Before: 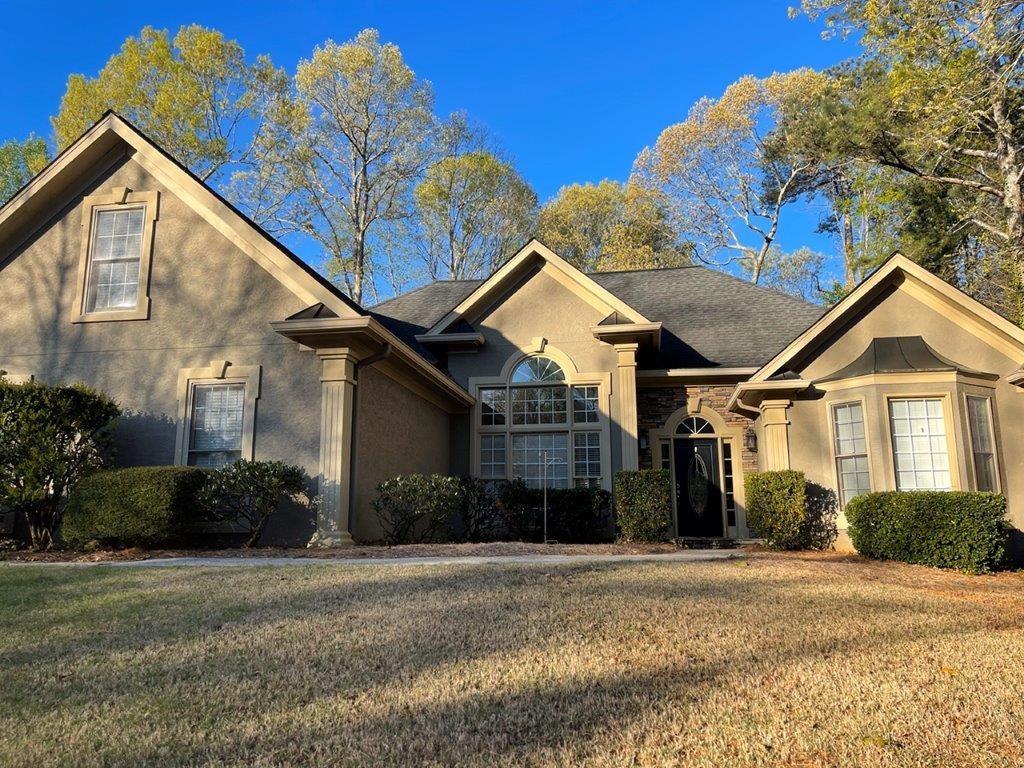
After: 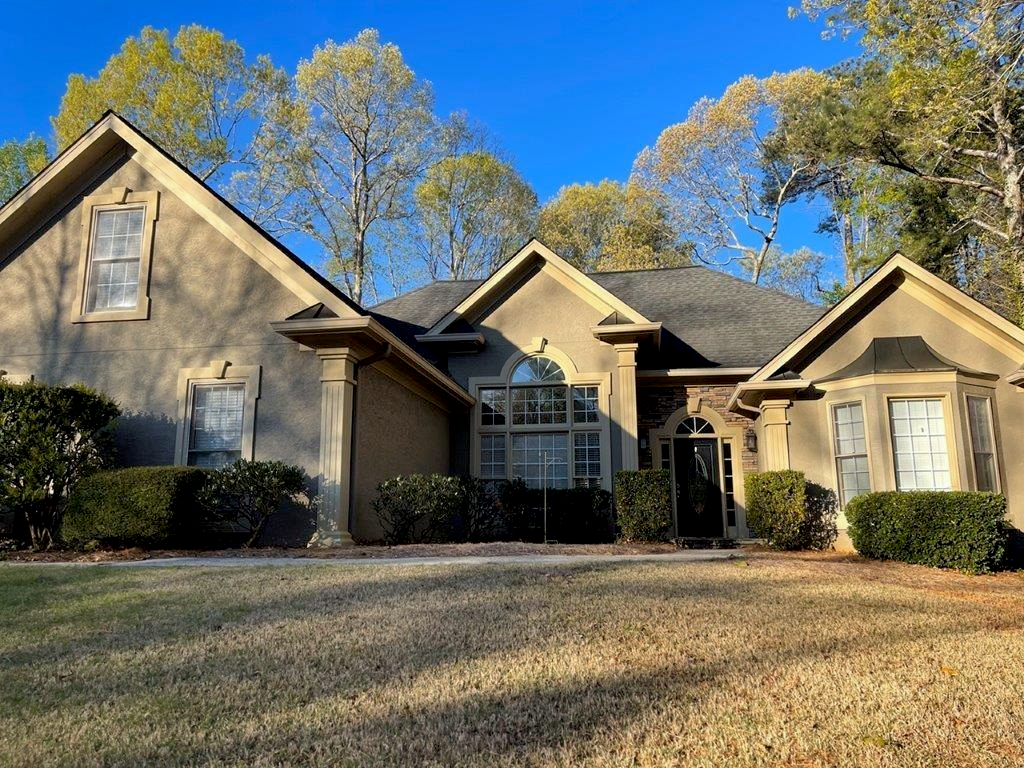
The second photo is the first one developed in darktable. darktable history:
white balance: red 0.986, blue 1.01
exposure: black level correction 0.005, exposure 0.001 EV, compensate highlight preservation false
